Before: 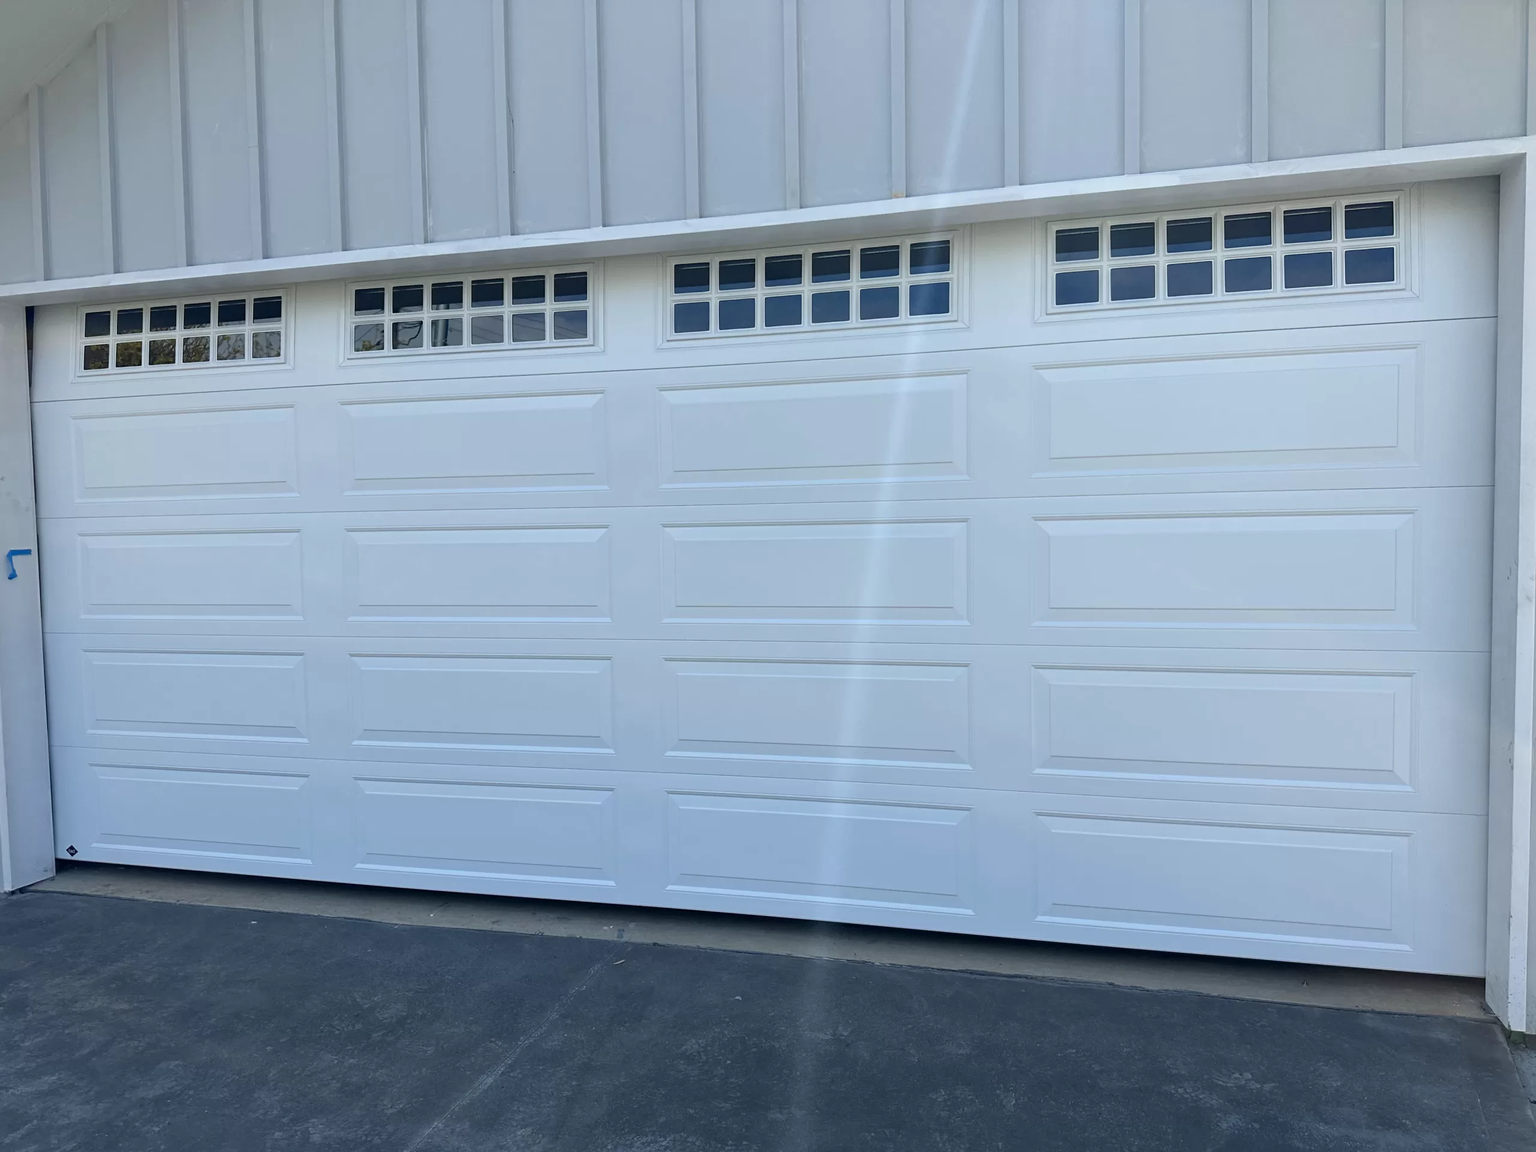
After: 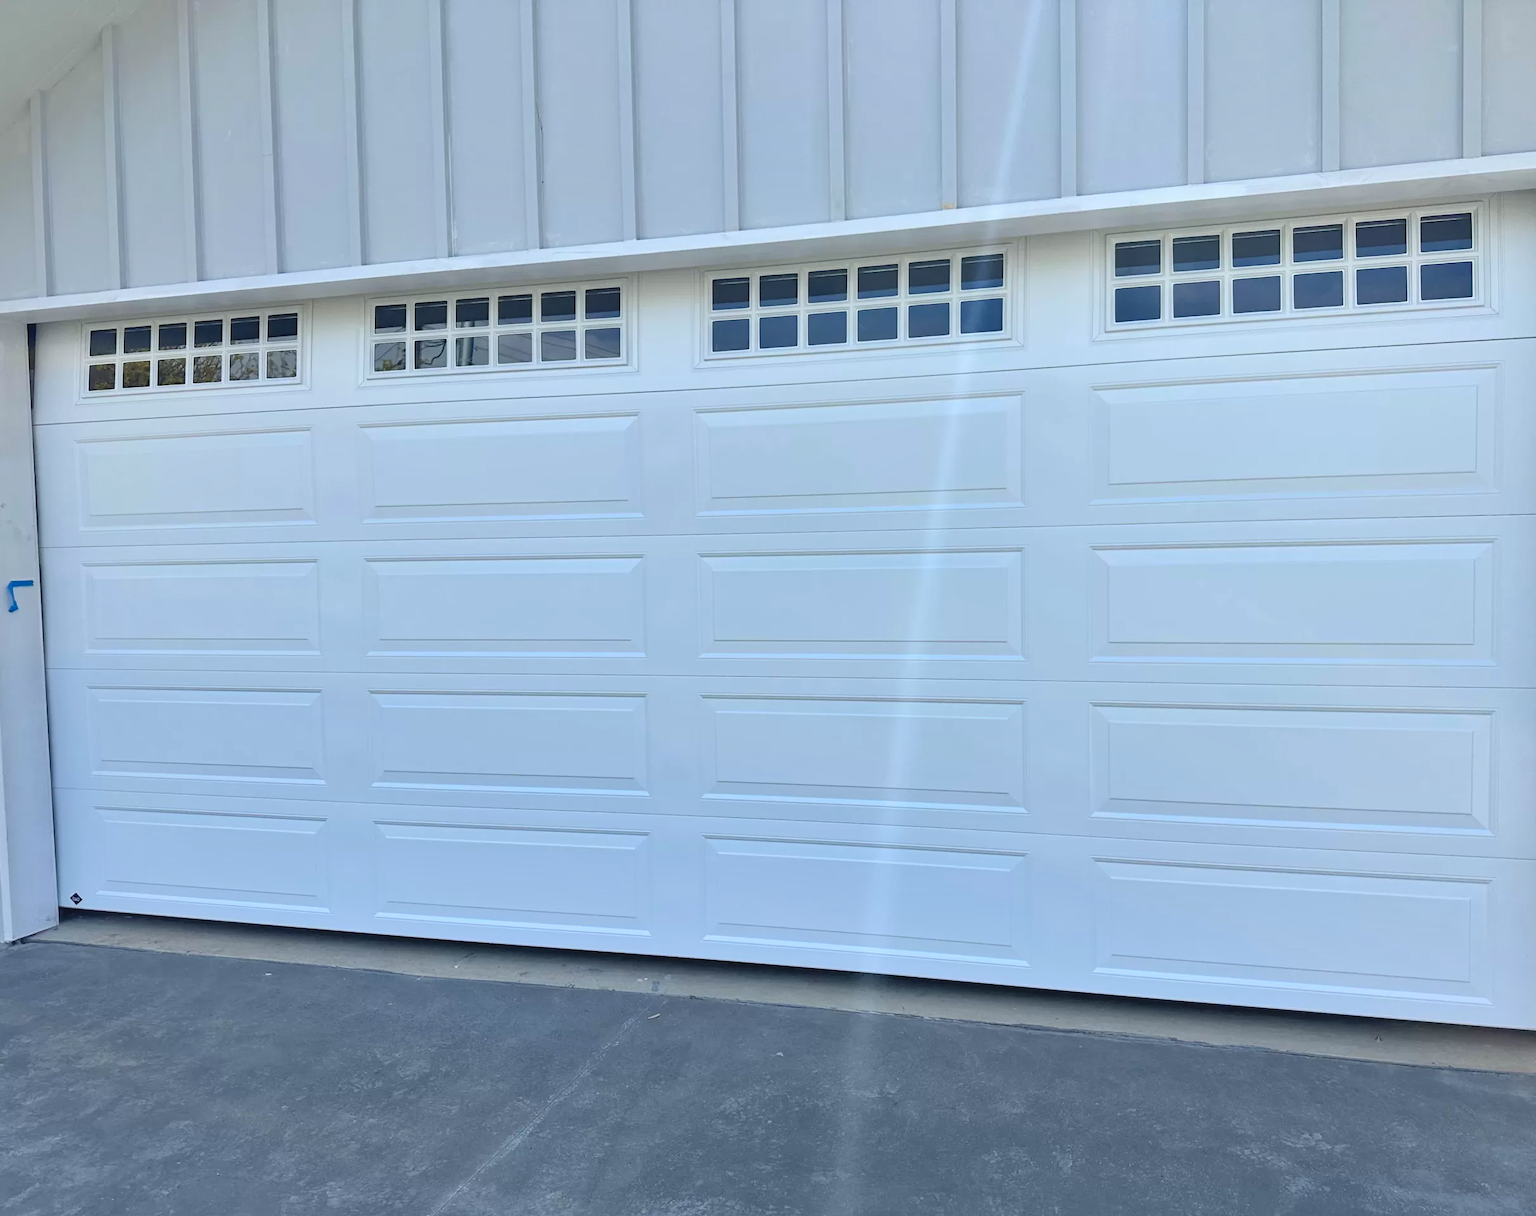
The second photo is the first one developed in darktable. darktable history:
shadows and highlights: shadows 52.9, soften with gaussian
crop and rotate: left 0%, right 5.276%
contrast brightness saturation: contrast 0.098, brightness 0.316, saturation 0.138
